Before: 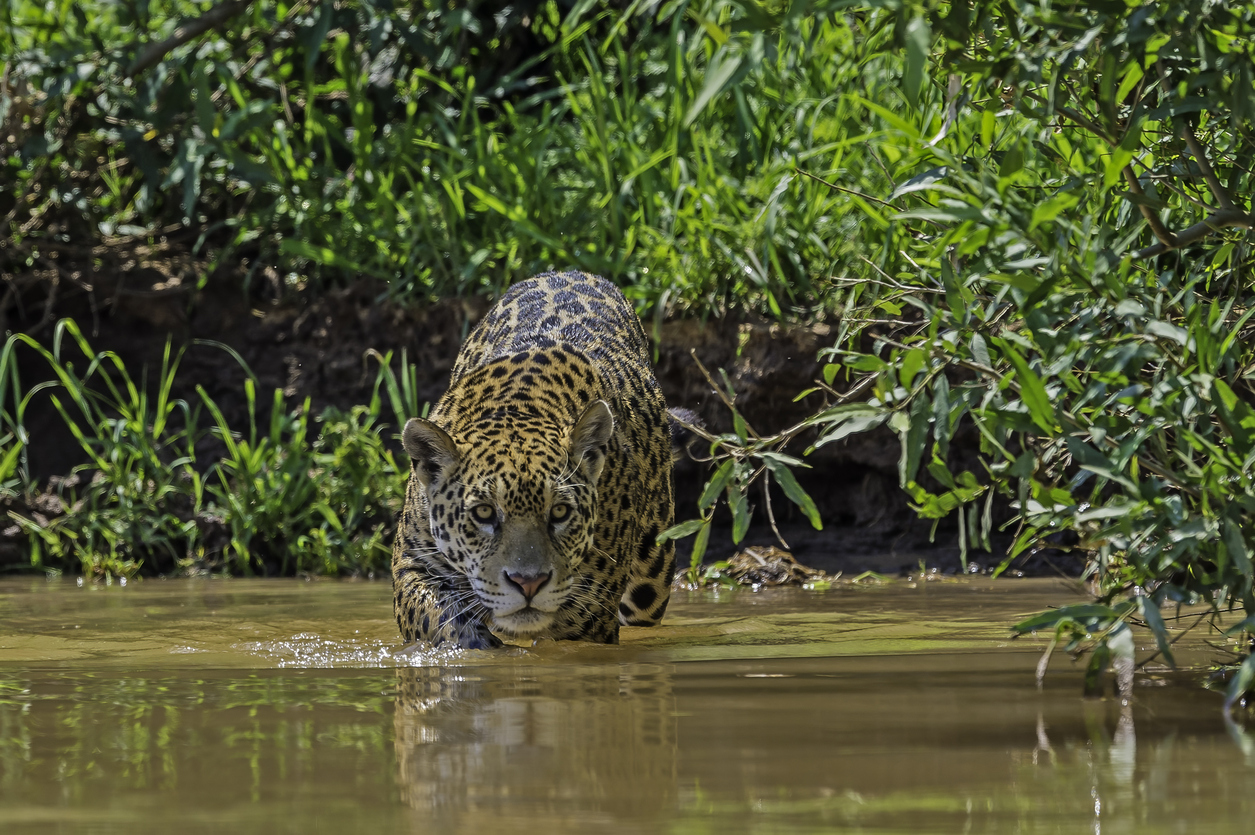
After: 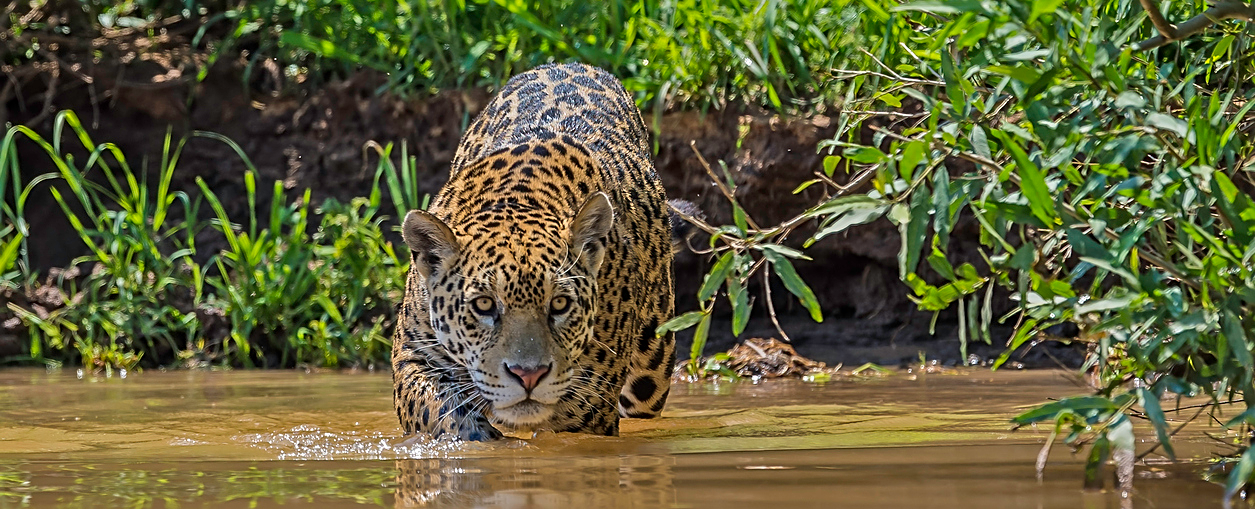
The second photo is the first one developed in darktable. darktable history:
crop and rotate: top 24.967%, bottom 13.968%
sharpen: on, module defaults
